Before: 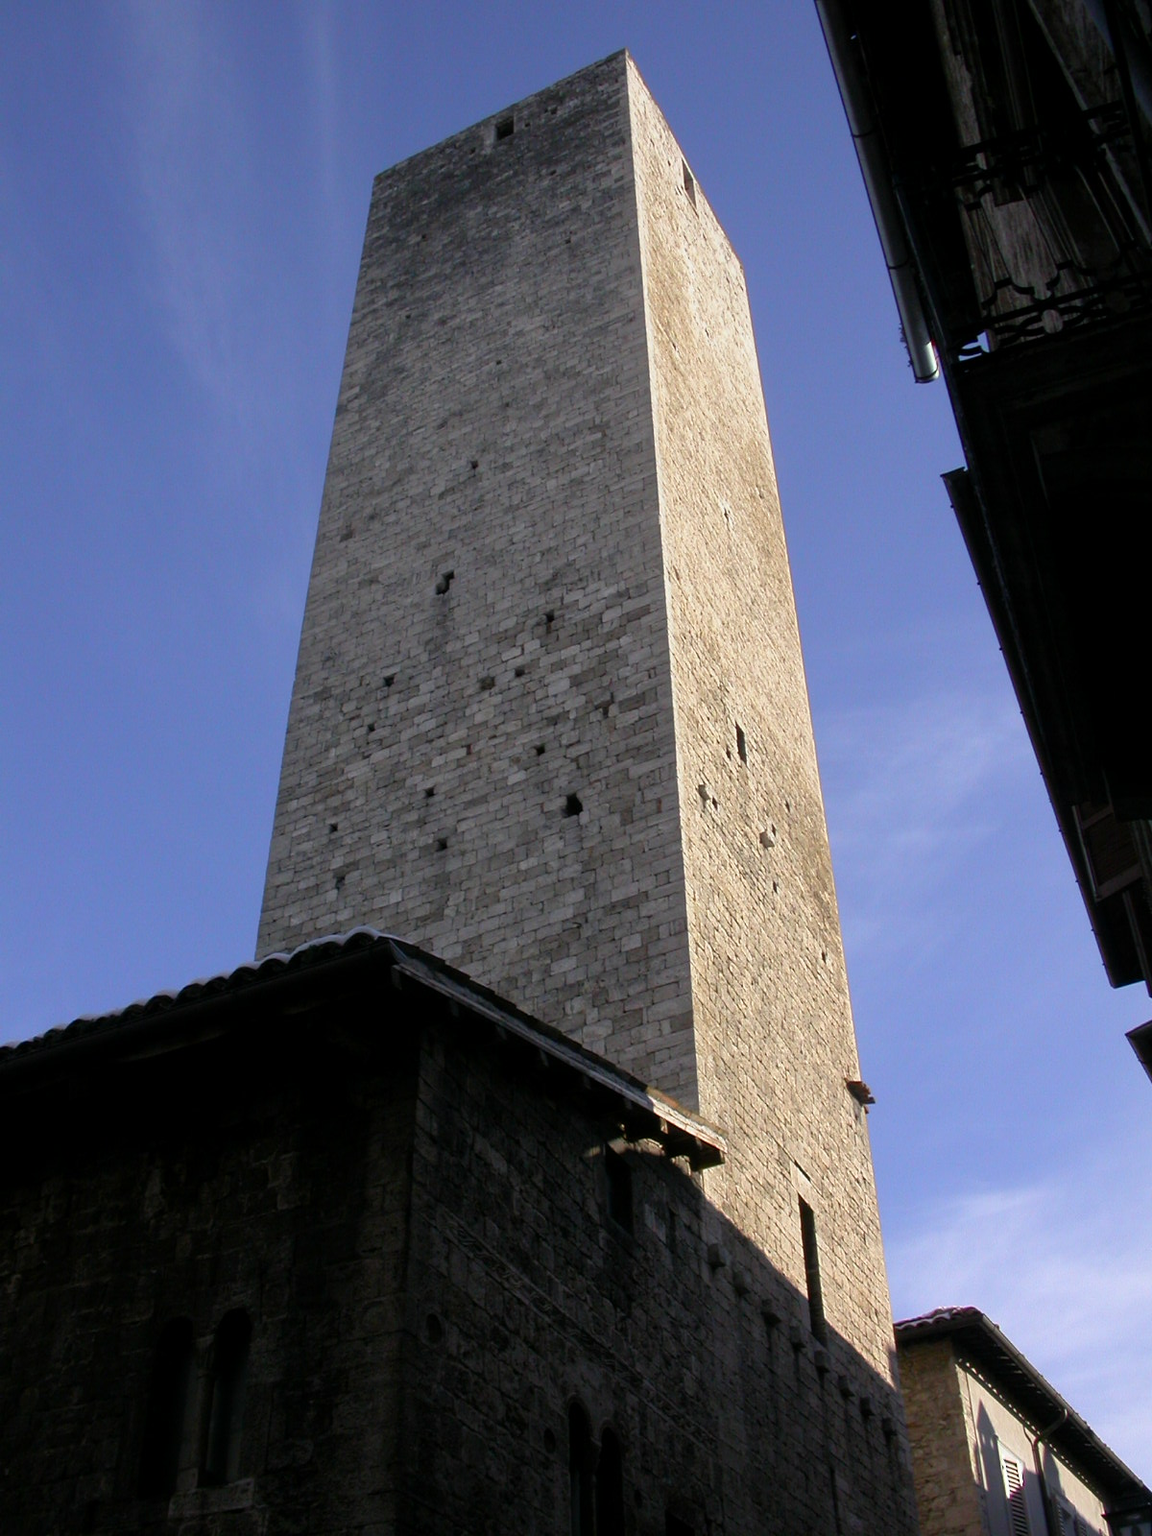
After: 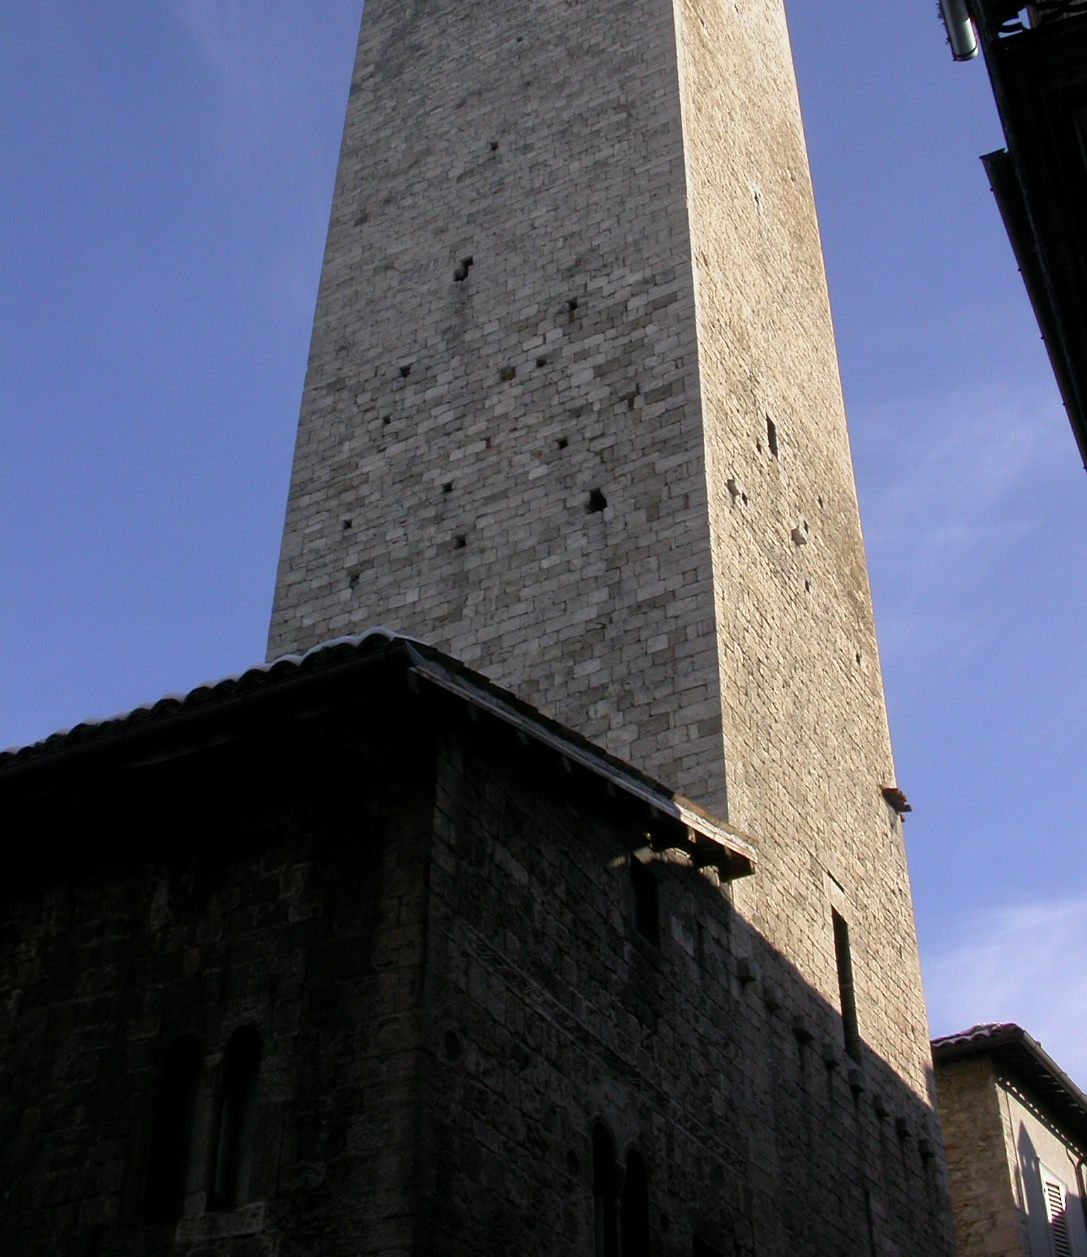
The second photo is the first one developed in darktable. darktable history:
crop: top 21.158%, right 9.407%, bottom 0.253%
contrast brightness saturation: saturation -0.061
